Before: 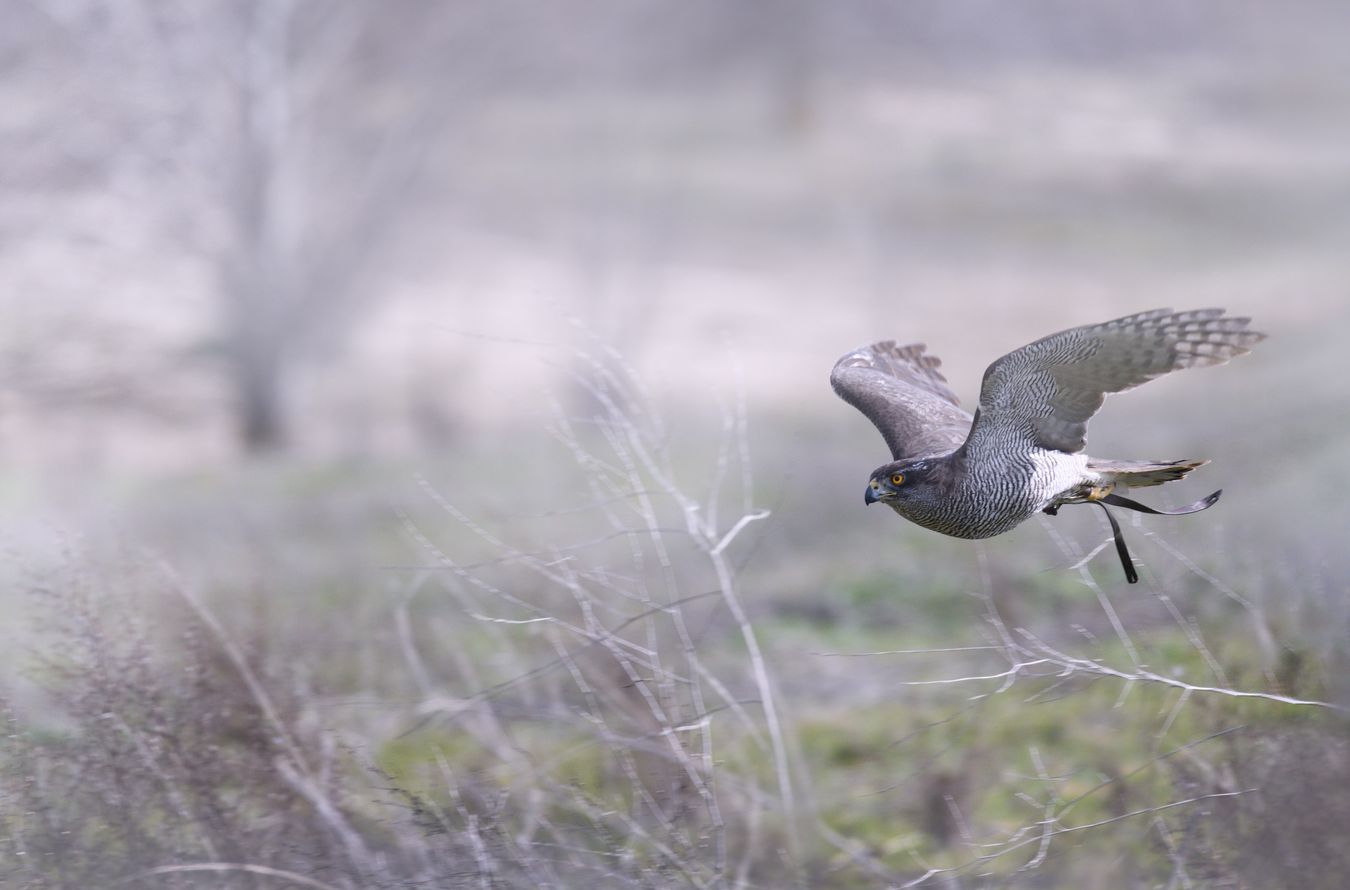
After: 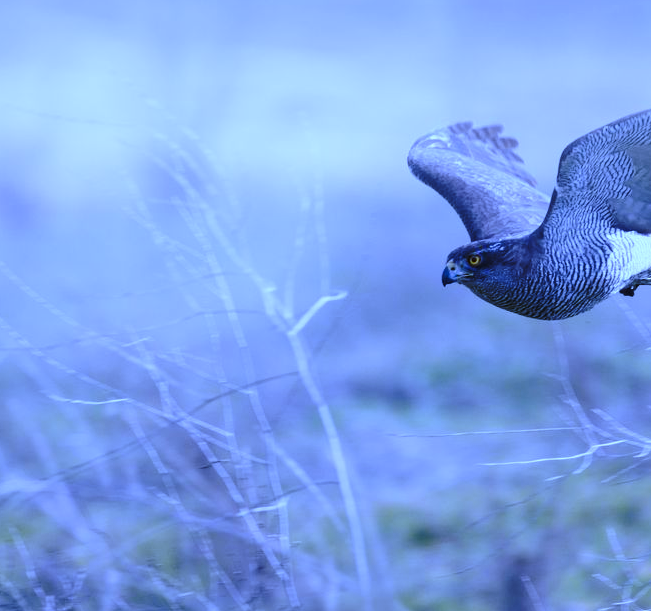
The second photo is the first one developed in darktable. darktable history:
base curve: curves: ch0 [(0, 0) (0.073, 0.04) (0.157, 0.139) (0.492, 0.492) (0.758, 0.758) (1, 1)], preserve colors none
white balance: red 0.766, blue 1.537
crop: left 31.379%, top 24.658%, right 20.326%, bottom 6.628%
